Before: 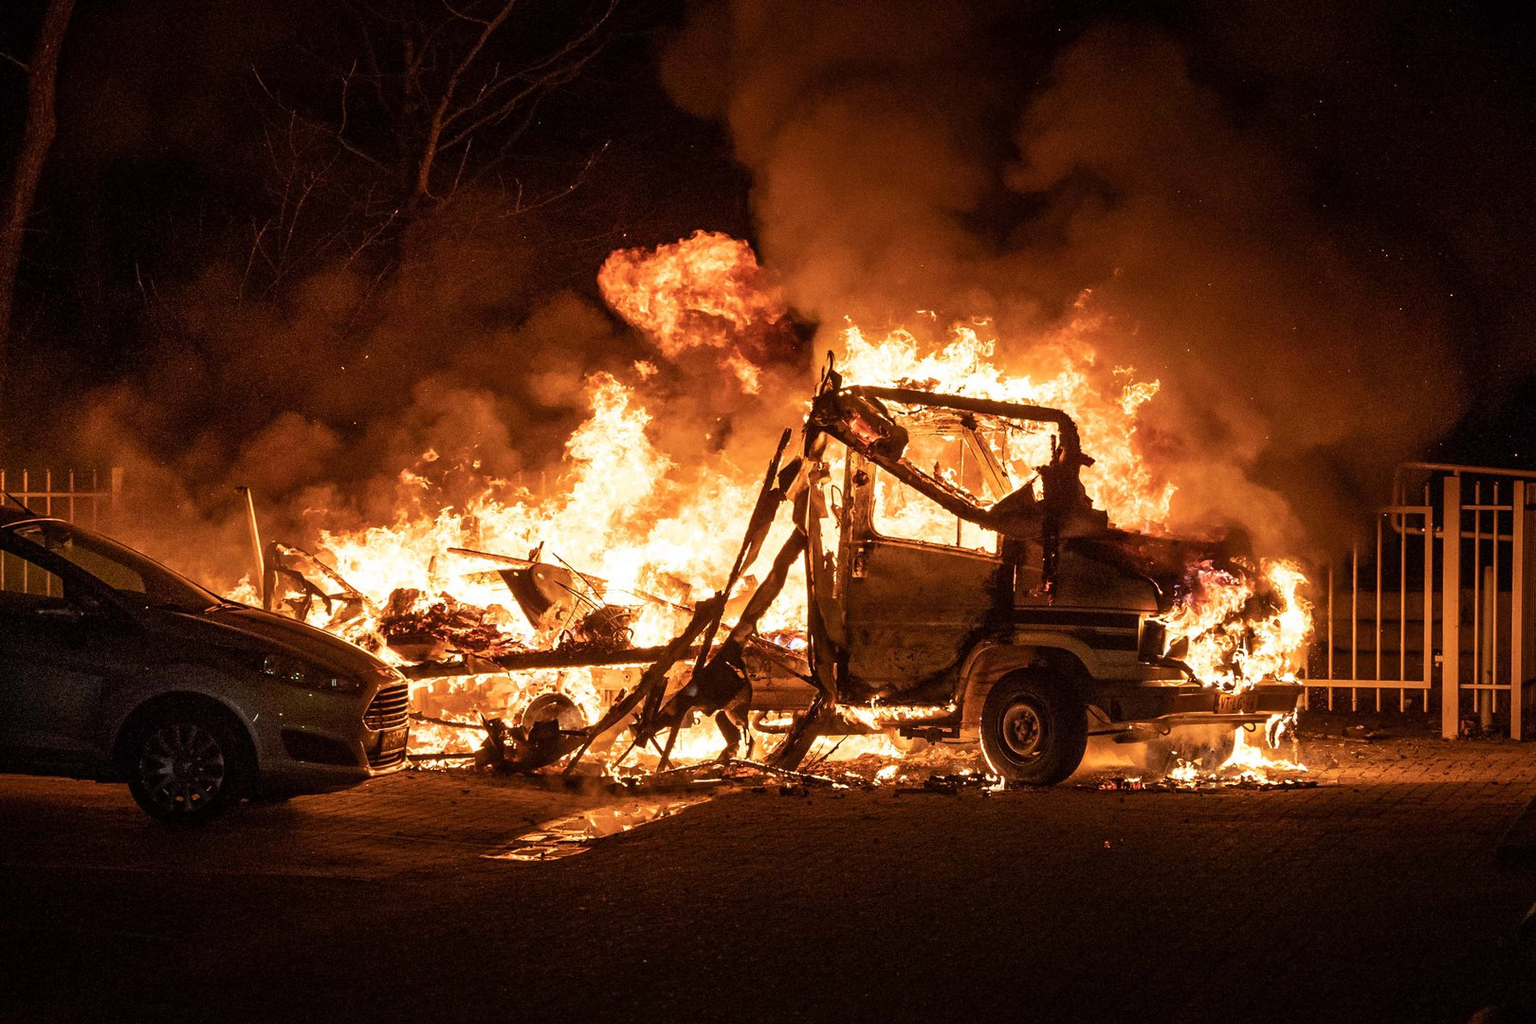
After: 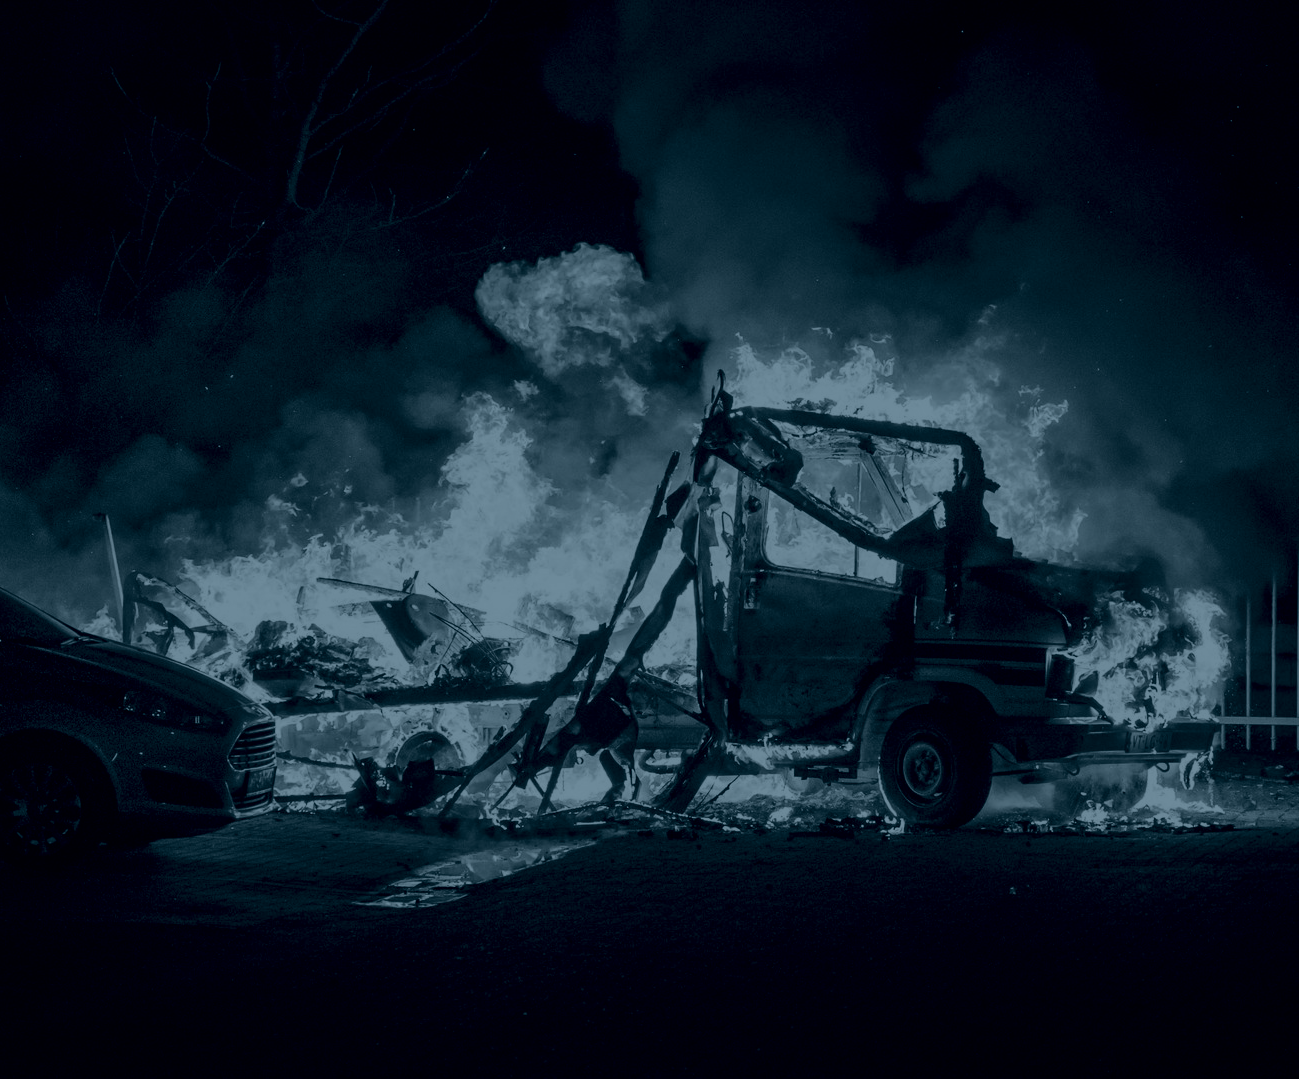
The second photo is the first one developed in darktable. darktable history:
colorize: hue 194.4°, saturation 29%, source mix 61.75%, lightness 3.98%, version 1
exposure: compensate exposure bias true, compensate highlight preservation false
tone equalizer: -8 EV 0.06 EV, smoothing diameter 25%, edges refinement/feathering 10, preserve details guided filter
crop and rotate: left 9.597%, right 10.195%
white balance: red 1.042, blue 1.17
